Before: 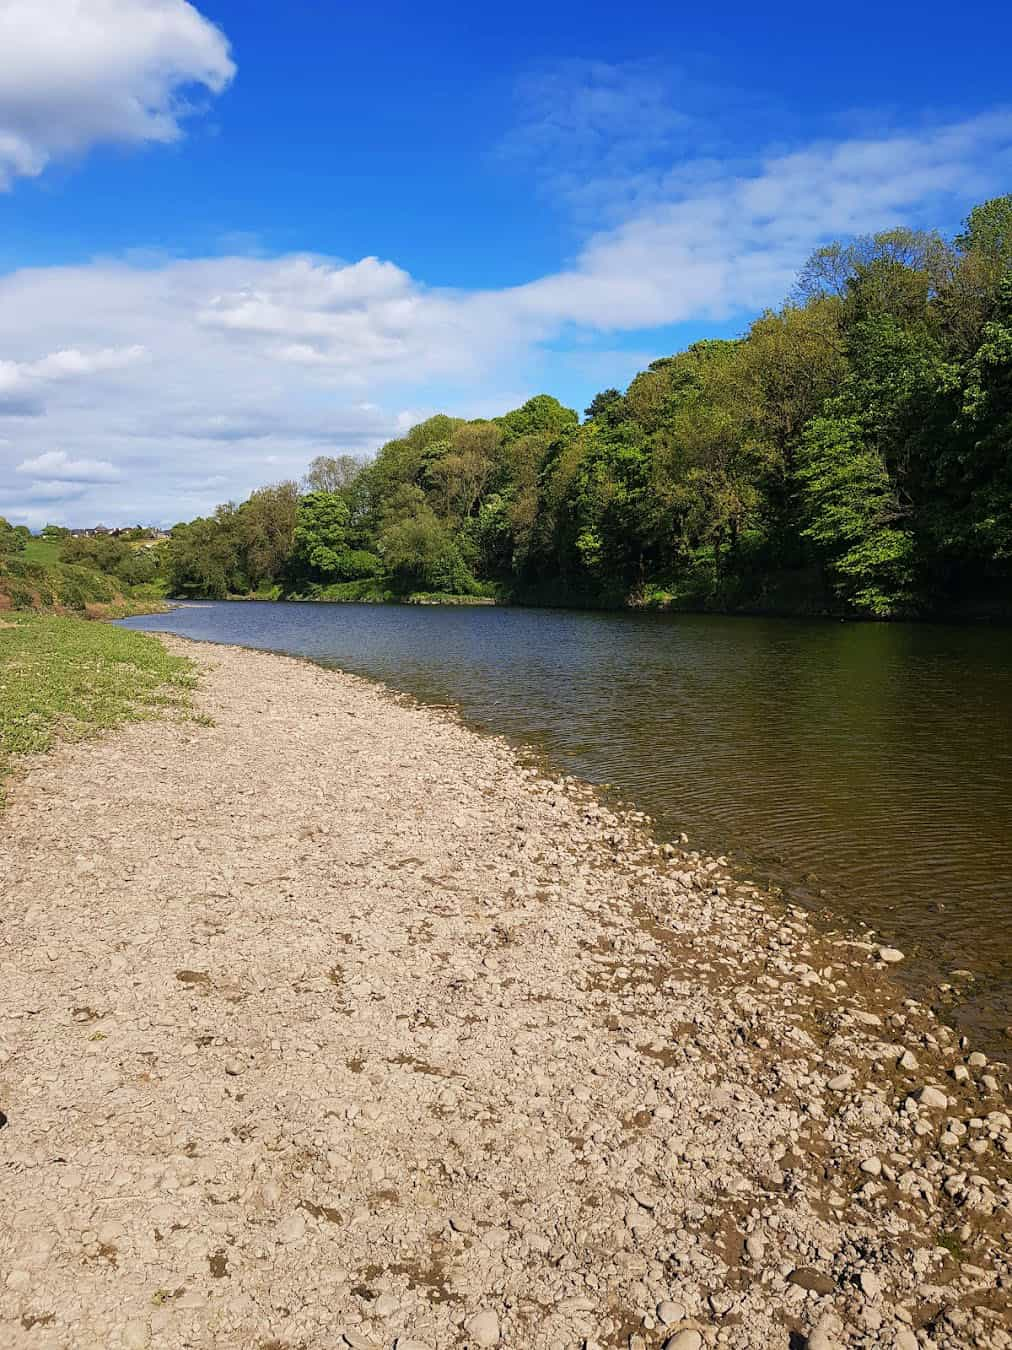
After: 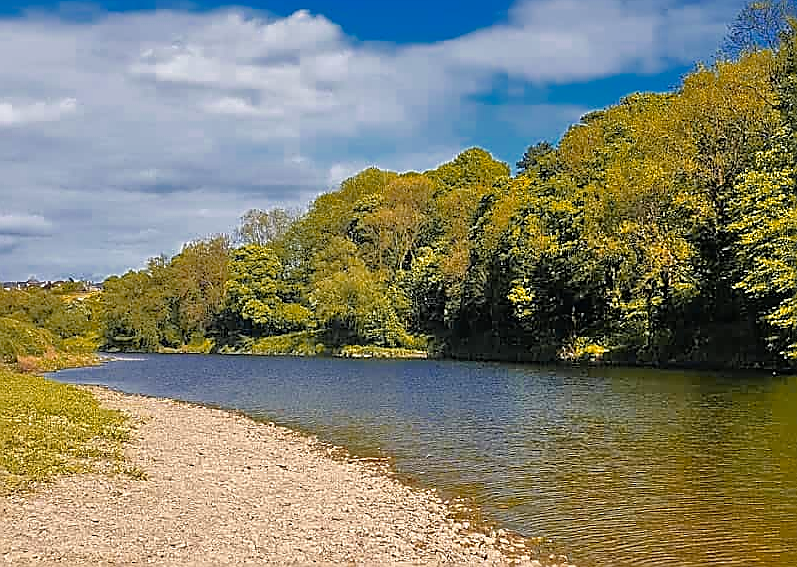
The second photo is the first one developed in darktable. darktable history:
crop: left 6.792%, top 18.37%, right 14.374%, bottom 39.567%
sharpen: radius 1.384, amount 1.234, threshold 0.817
tone equalizer: -7 EV 0.163 EV, -6 EV 0.595 EV, -5 EV 1.17 EV, -4 EV 1.32 EV, -3 EV 1.17 EV, -2 EV 0.6 EV, -1 EV 0.152 EV
color zones: curves: ch0 [(0, 0.499) (0.143, 0.5) (0.286, 0.5) (0.429, 0.476) (0.571, 0.284) (0.714, 0.243) (0.857, 0.449) (1, 0.499)]; ch1 [(0, 0.532) (0.143, 0.645) (0.286, 0.696) (0.429, 0.211) (0.571, 0.504) (0.714, 0.493) (0.857, 0.495) (1, 0.532)]; ch2 [(0, 0.5) (0.143, 0.5) (0.286, 0.427) (0.429, 0.324) (0.571, 0.5) (0.714, 0.5) (0.857, 0.5) (1, 0.5)]
